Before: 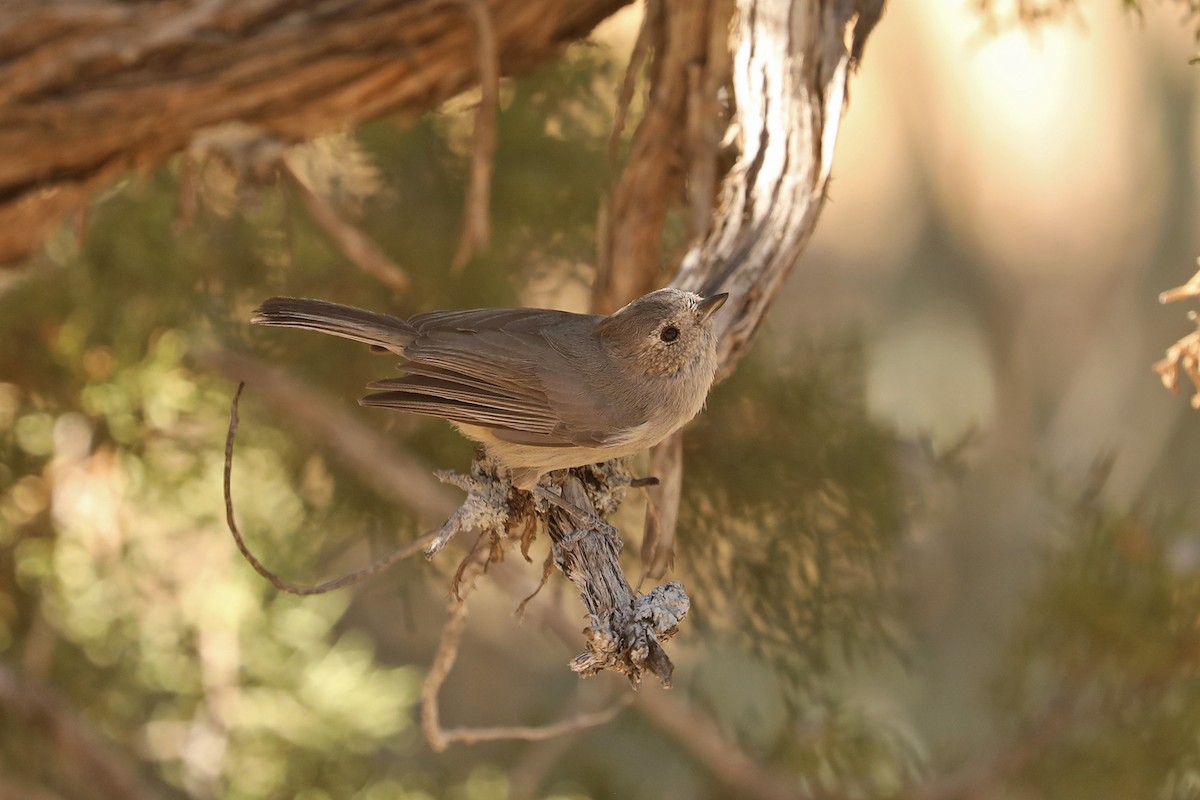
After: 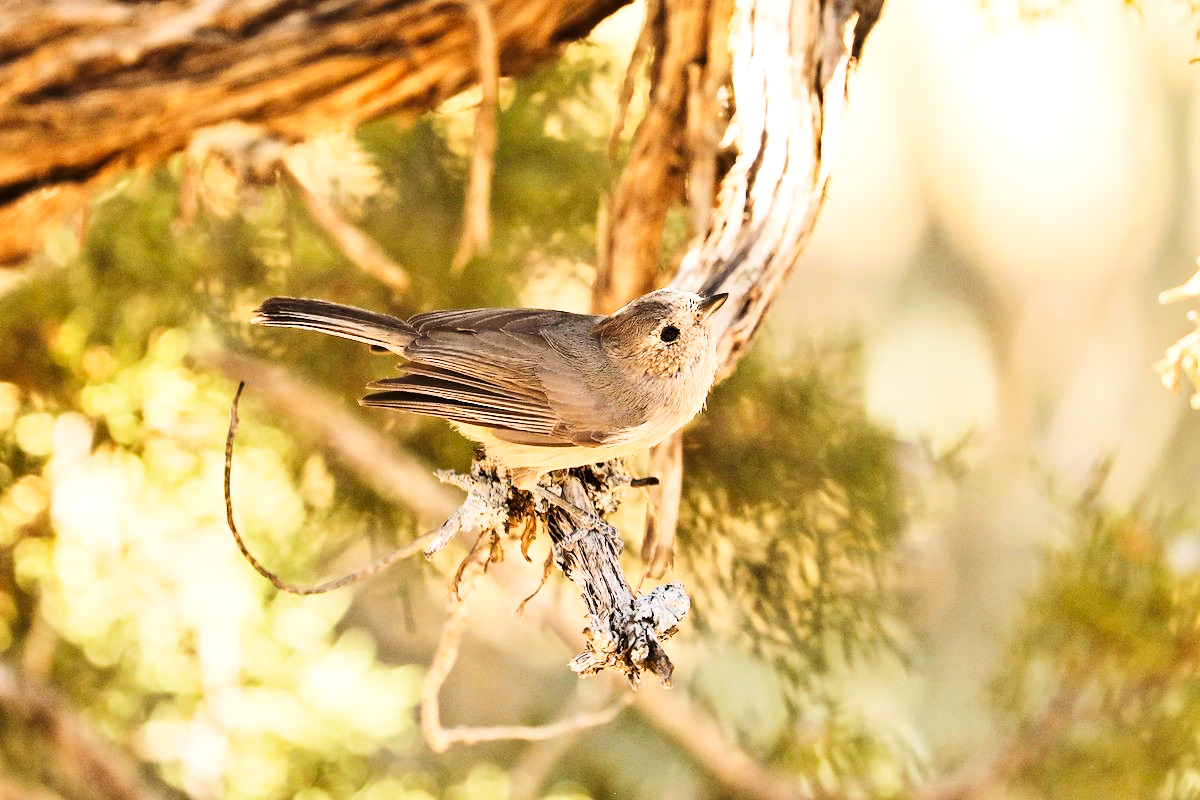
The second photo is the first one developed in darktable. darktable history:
contrast equalizer: octaves 7, y [[0.6 ×6], [0.55 ×6], [0 ×6], [0 ×6], [0 ×6]], mix 0.35
tone curve: curves: ch0 [(0, 0) (0.195, 0.109) (0.751, 0.848) (1, 1)], color space Lab, linked channels, preserve colors none
base curve: curves: ch0 [(0, 0.003) (0.001, 0.002) (0.006, 0.004) (0.02, 0.022) (0.048, 0.086) (0.094, 0.234) (0.162, 0.431) (0.258, 0.629) (0.385, 0.8) (0.548, 0.918) (0.751, 0.988) (1, 1)], preserve colors none
